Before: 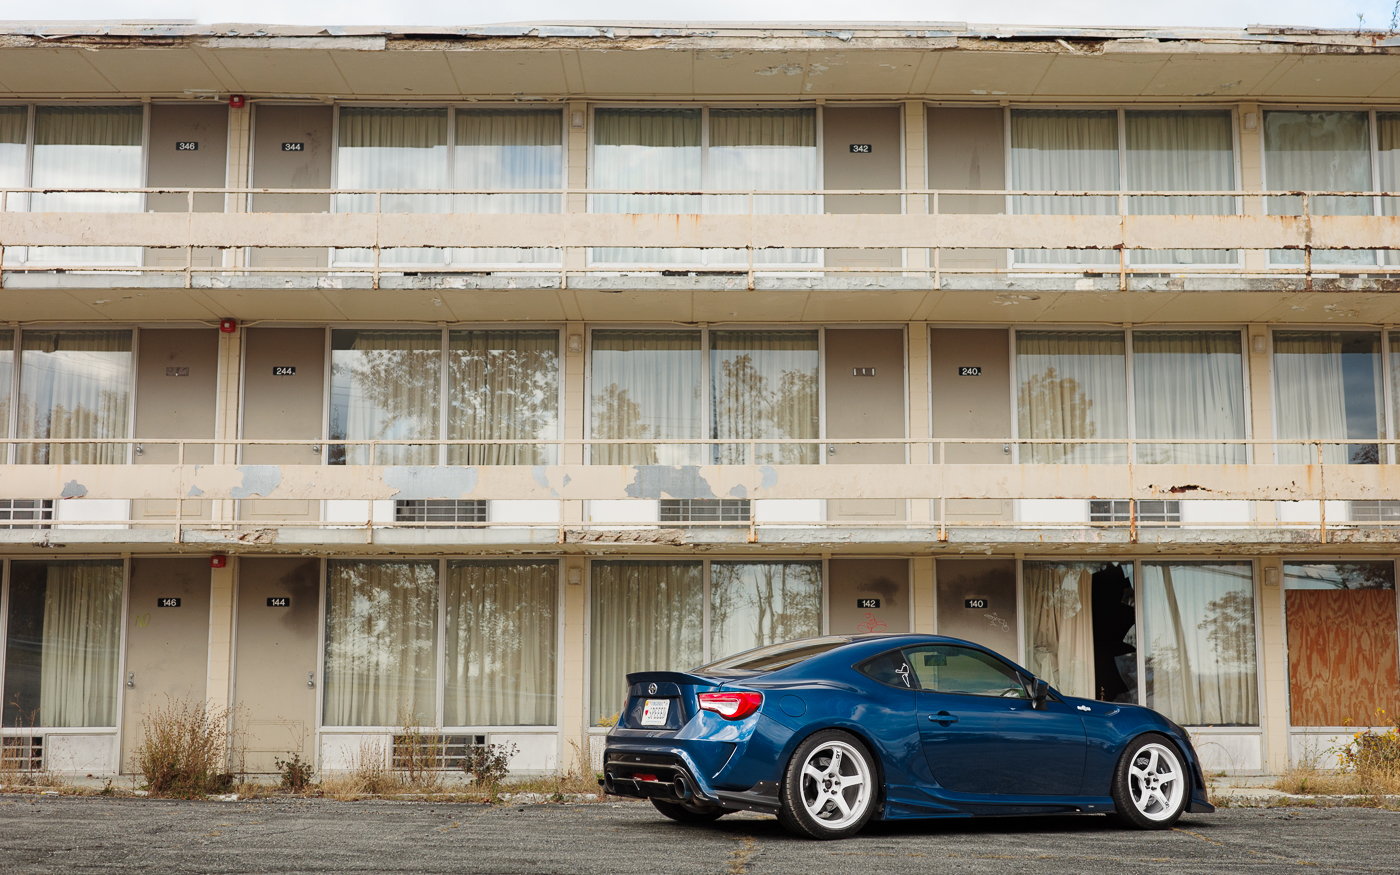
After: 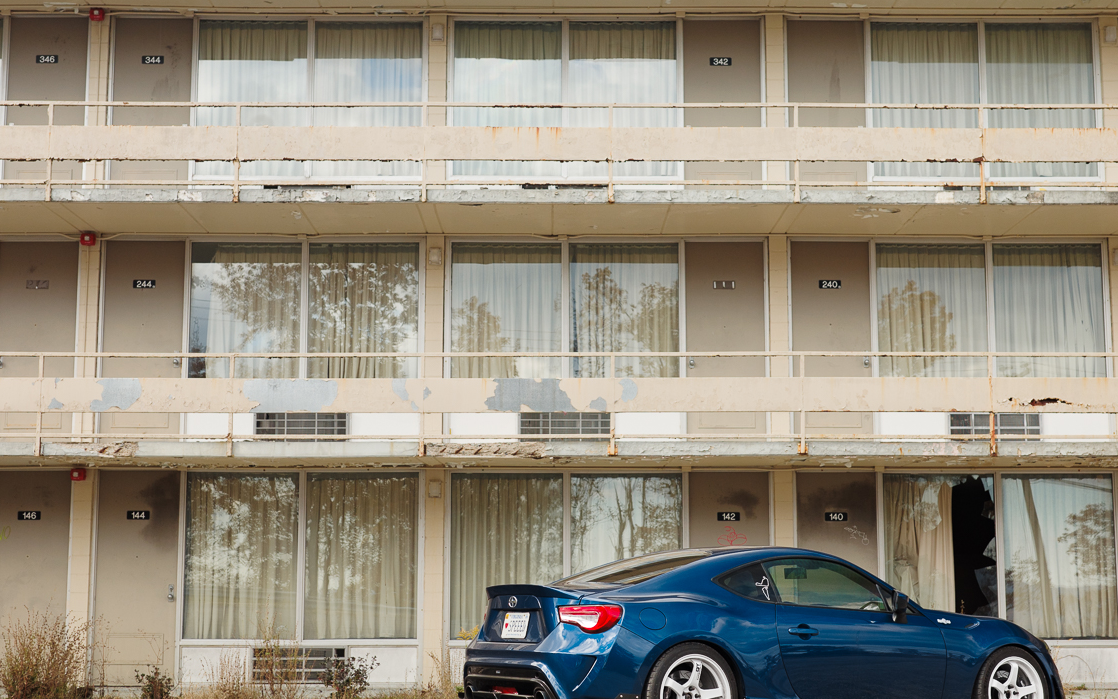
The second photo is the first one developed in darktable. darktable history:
crop and rotate: left 10.071%, top 10.071%, right 10.02%, bottom 10.02%
tone equalizer: on, module defaults
